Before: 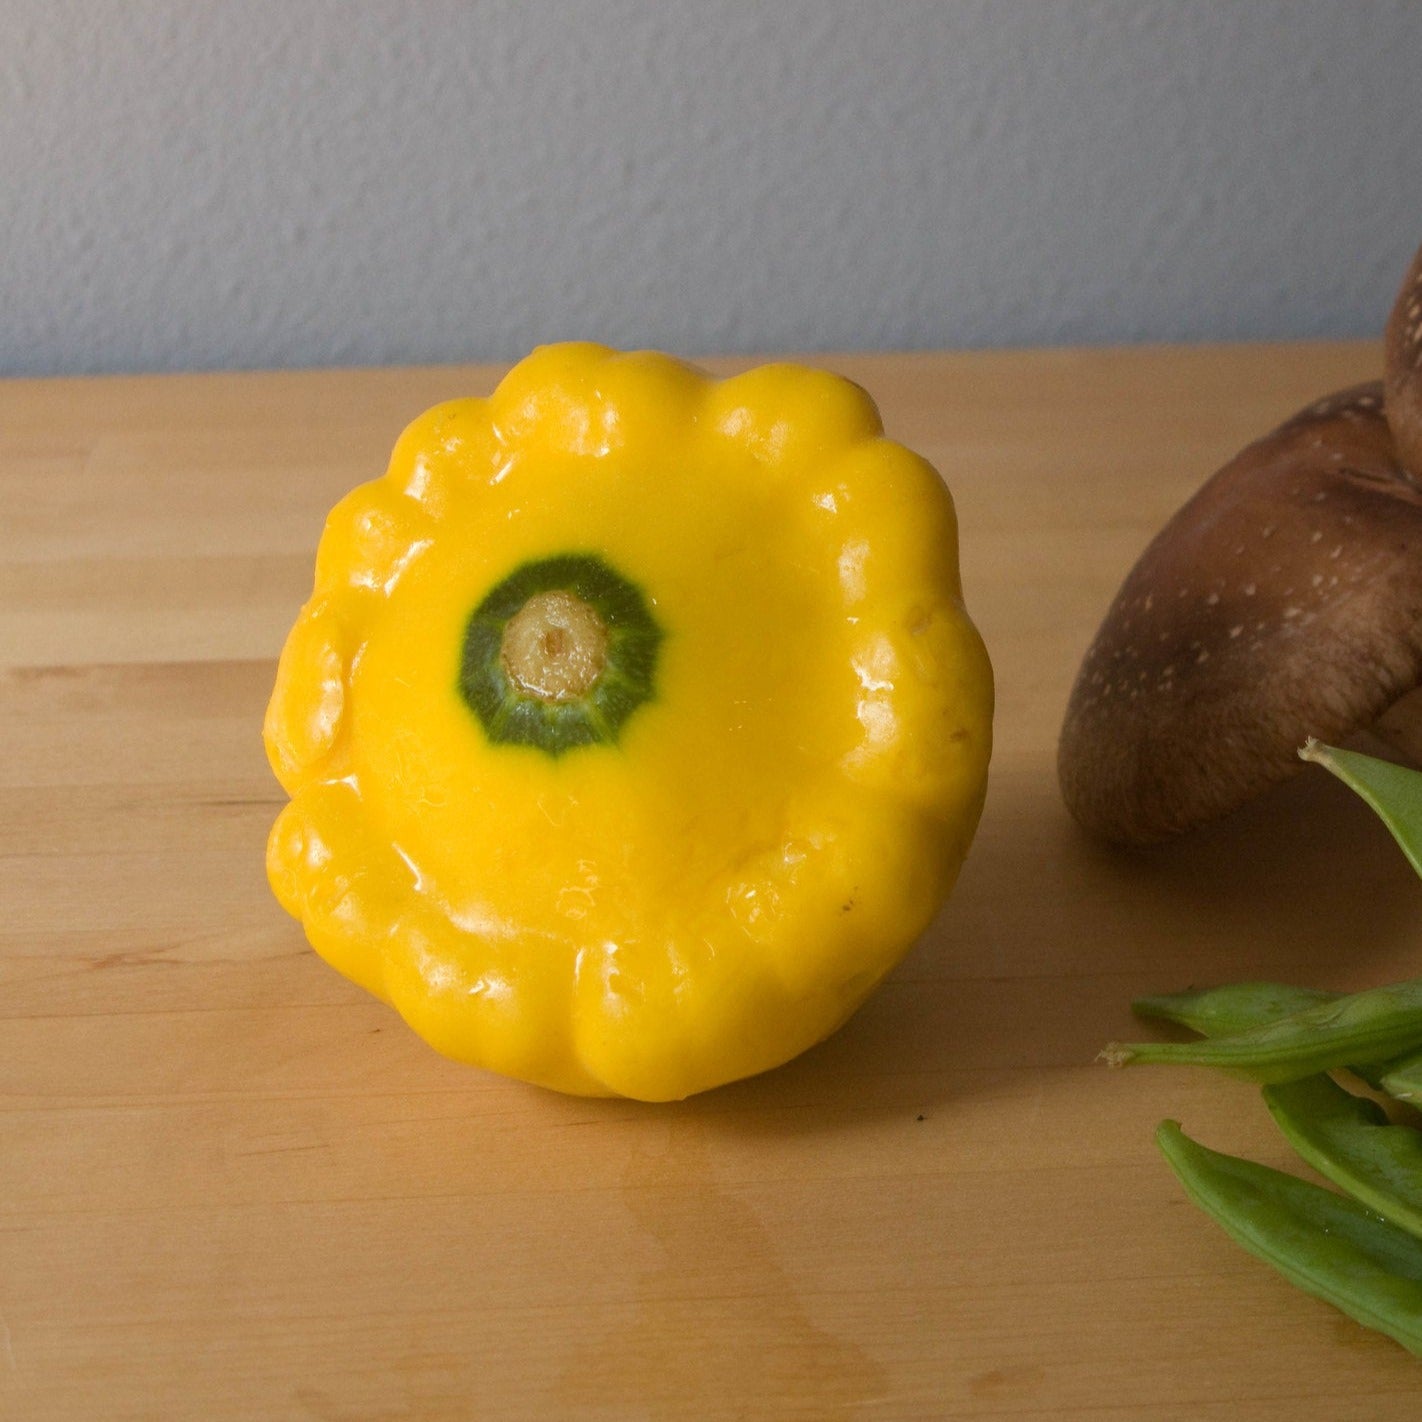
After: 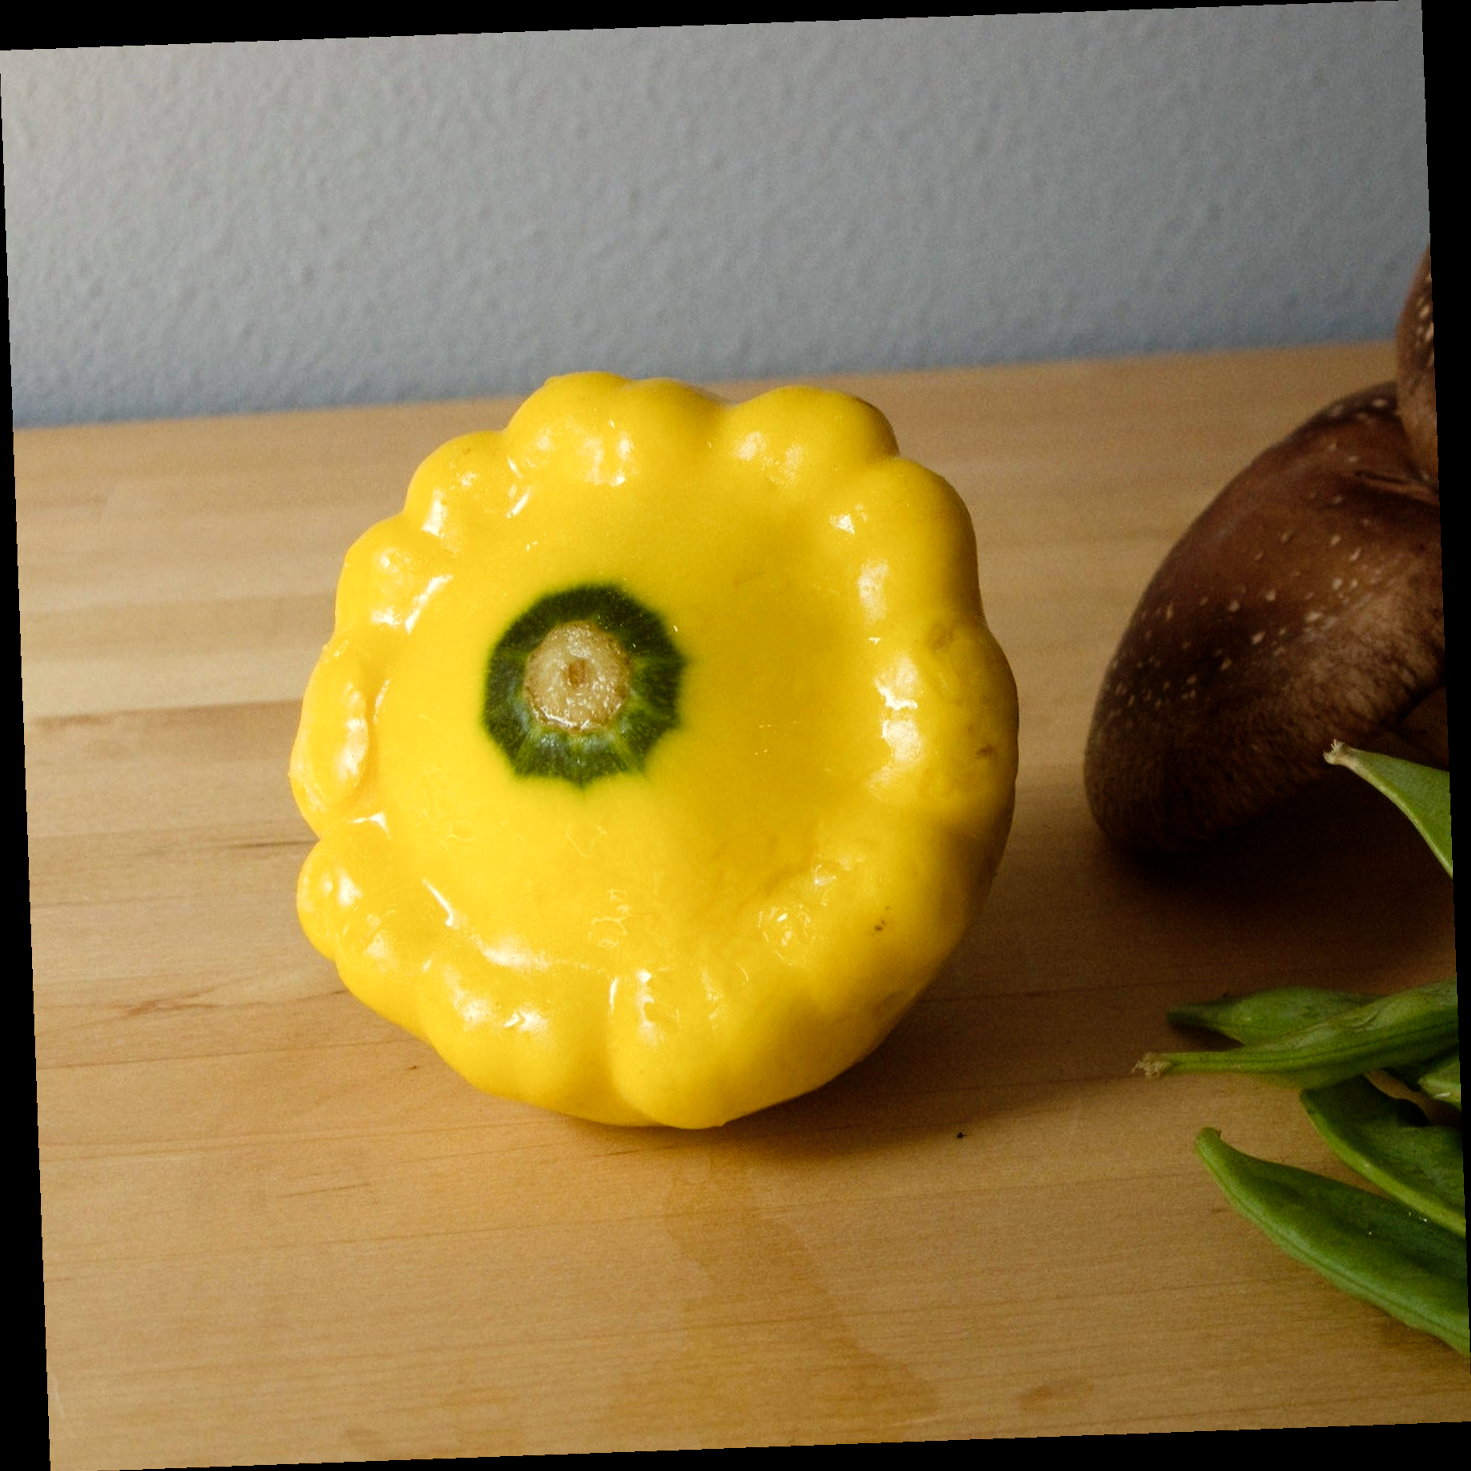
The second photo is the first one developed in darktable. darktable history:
rotate and perspective: rotation -2.56°, automatic cropping off
levels: mode automatic, black 0.023%, white 99.97%, levels [0.062, 0.494, 0.925]
crop and rotate: angle -0.5°
contrast brightness saturation: contrast 0.06, brightness -0.01, saturation -0.23
color correction: highlights a* -2.68, highlights b* 2.57
filmic rgb: middle gray luminance 29%, black relative exposure -10.3 EV, white relative exposure 5.5 EV, threshold 6 EV, target black luminance 0%, hardness 3.95, latitude 2.04%, contrast 1.132, highlights saturation mix 5%, shadows ↔ highlights balance 15.11%, preserve chrominance no, color science v3 (2019), use custom middle-gray values true, iterations of high-quality reconstruction 0, enable highlight reconstruction true
